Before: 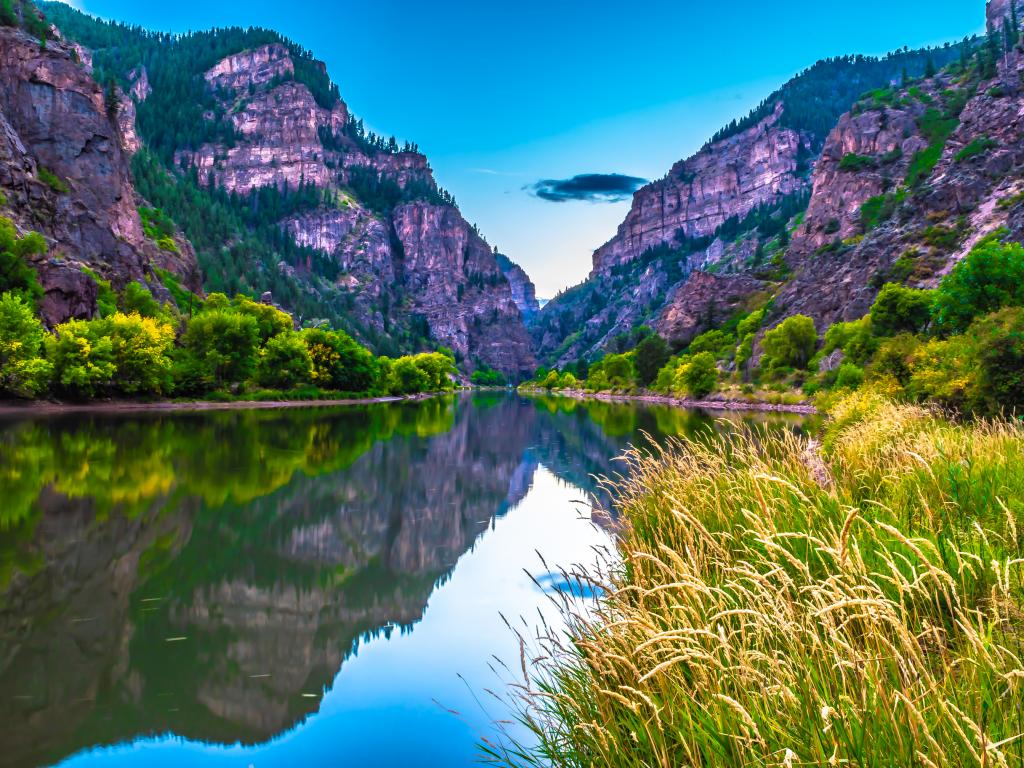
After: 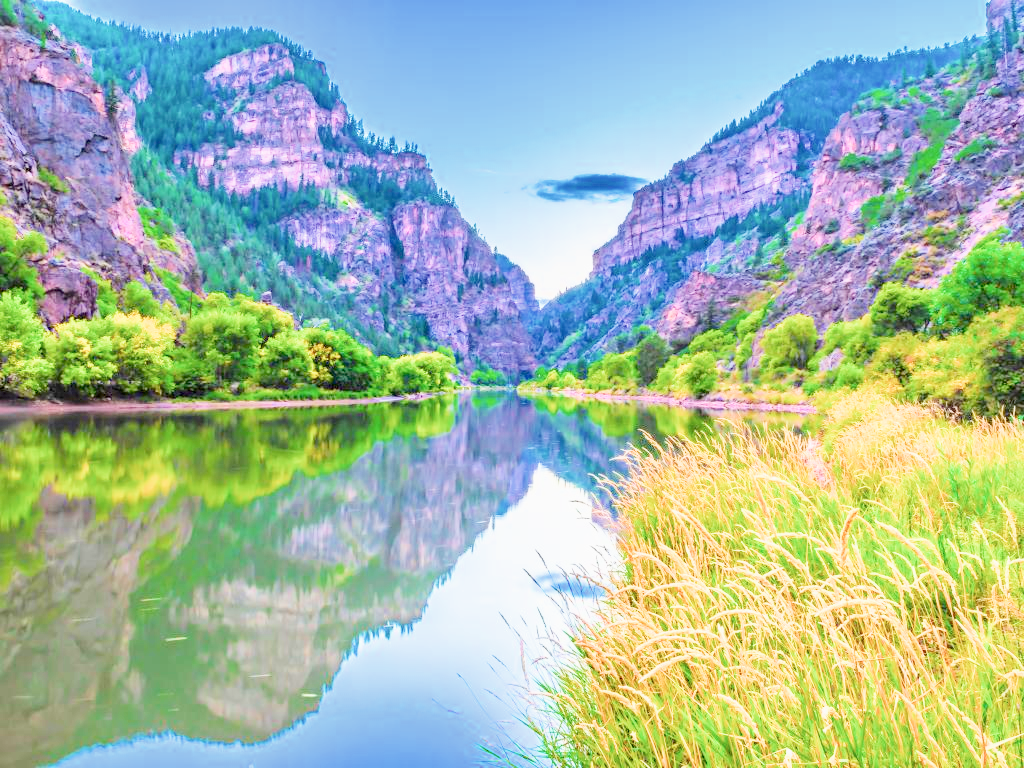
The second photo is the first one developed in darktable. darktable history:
contrast brightness saturation: contrast 0.244, brightness 0.091
filmic rgb: middle gray luminance 2.67%, black relative exposure -10.04 EV, white relative exposure 6.99 EV, threshold 5.94 EV, dynamic range scaling 10.22%, target black luminance 0%, hardness 3.17, latitude 44.17%, contrast 0.682, highlights saturation mix 3.82%, shadows ↔ highlights balance 13.82%, add noise in highlights 0.001, preserve chrominance max RGB, color science v3 (2019), use custom middle-gray values true, contrast in highlights soft, enable highlight reconstruction true
